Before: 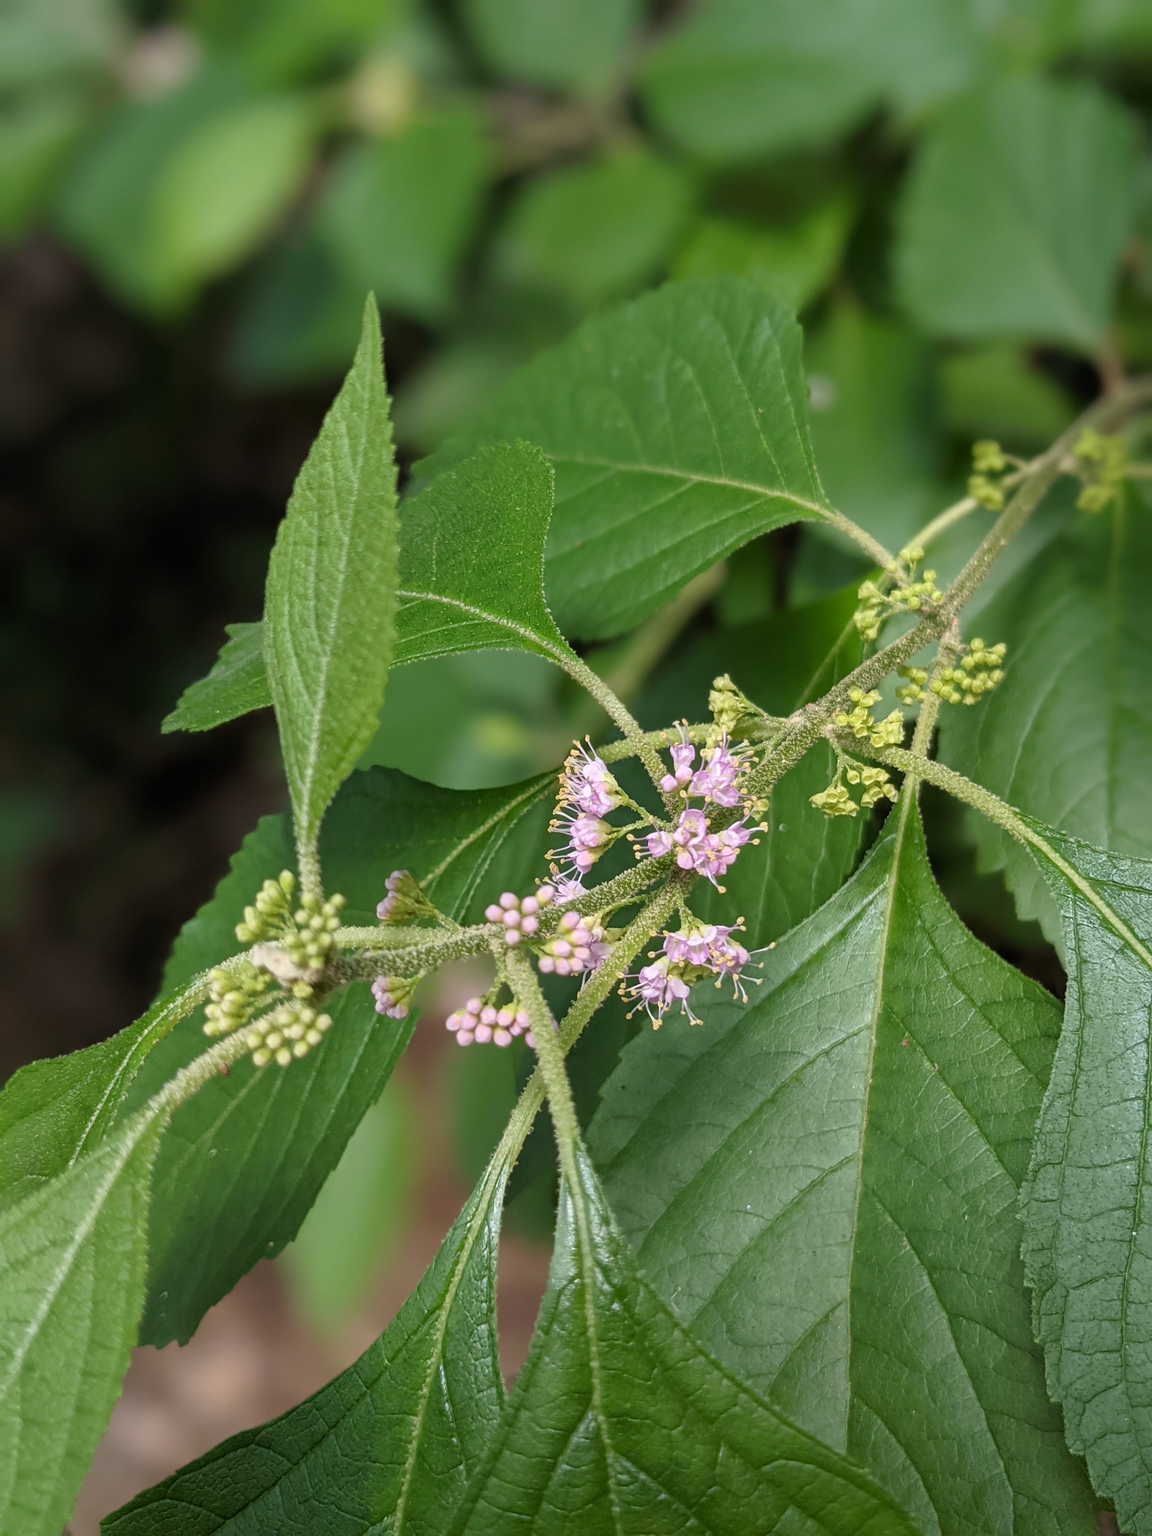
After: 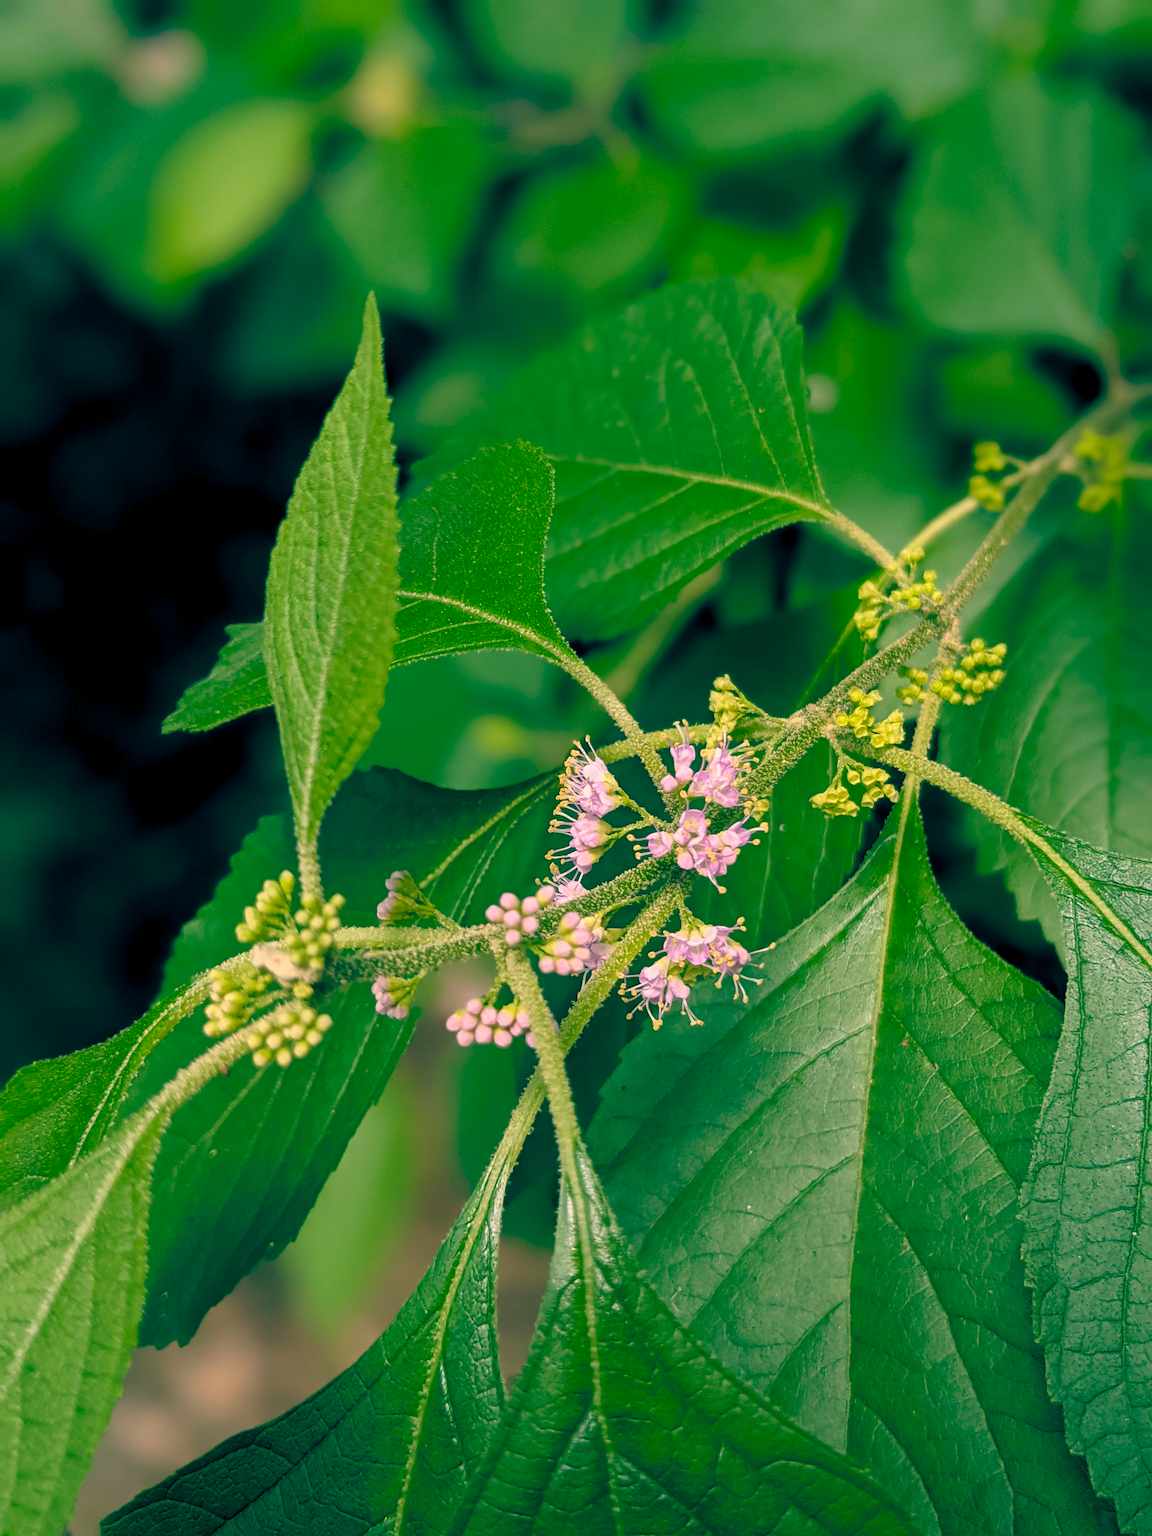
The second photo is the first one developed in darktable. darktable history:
color correction: highlights a* 17.58, highlights b* 18.84
color balance rgb: global offset › luminance -0.526%, global offset › chroma 0.909%, global offset › hue 175.94°, perceptual saturation grading › global saturation 19.568%, global vibrance 10.039%
